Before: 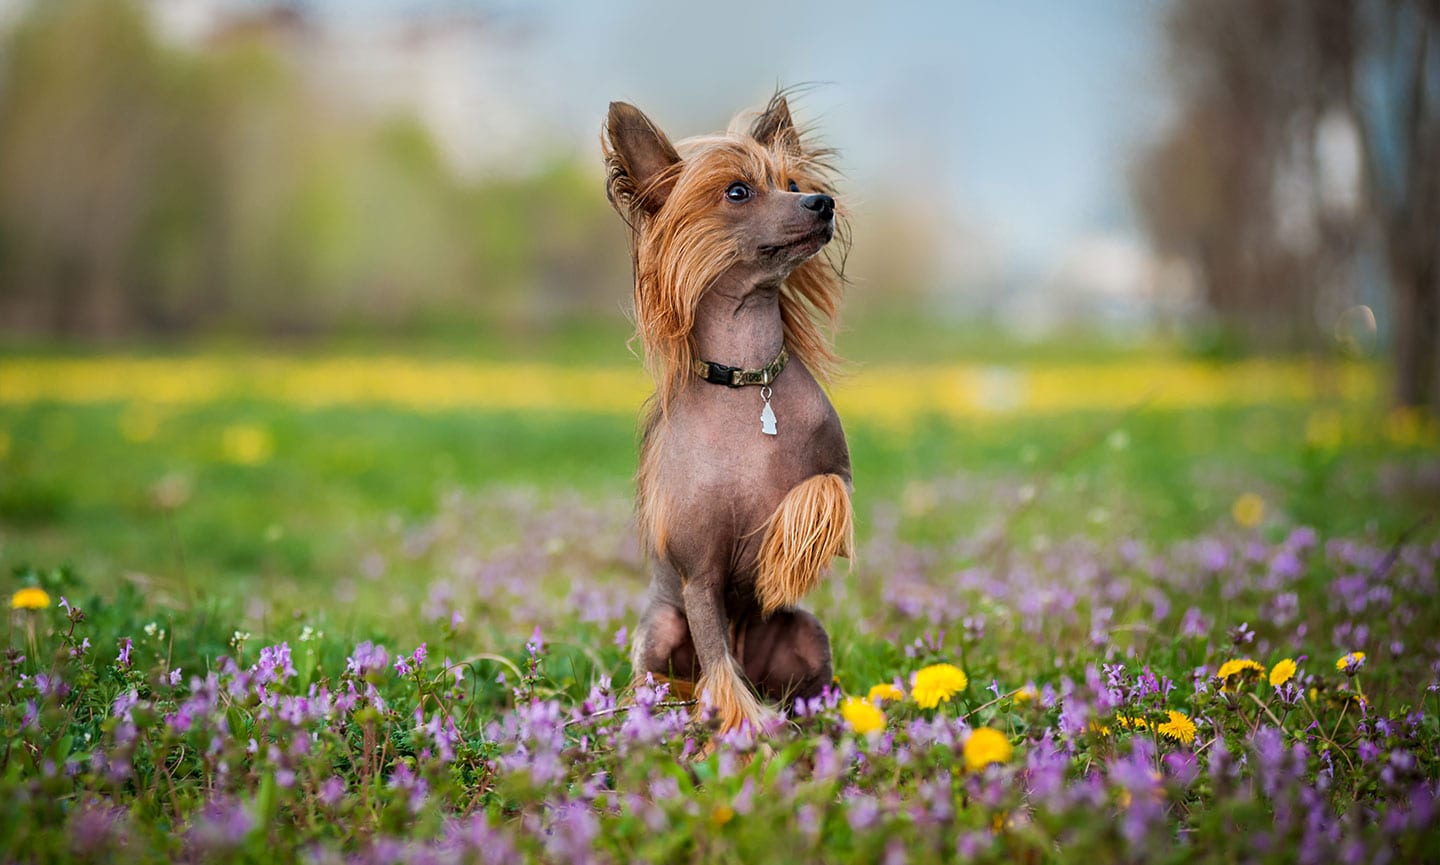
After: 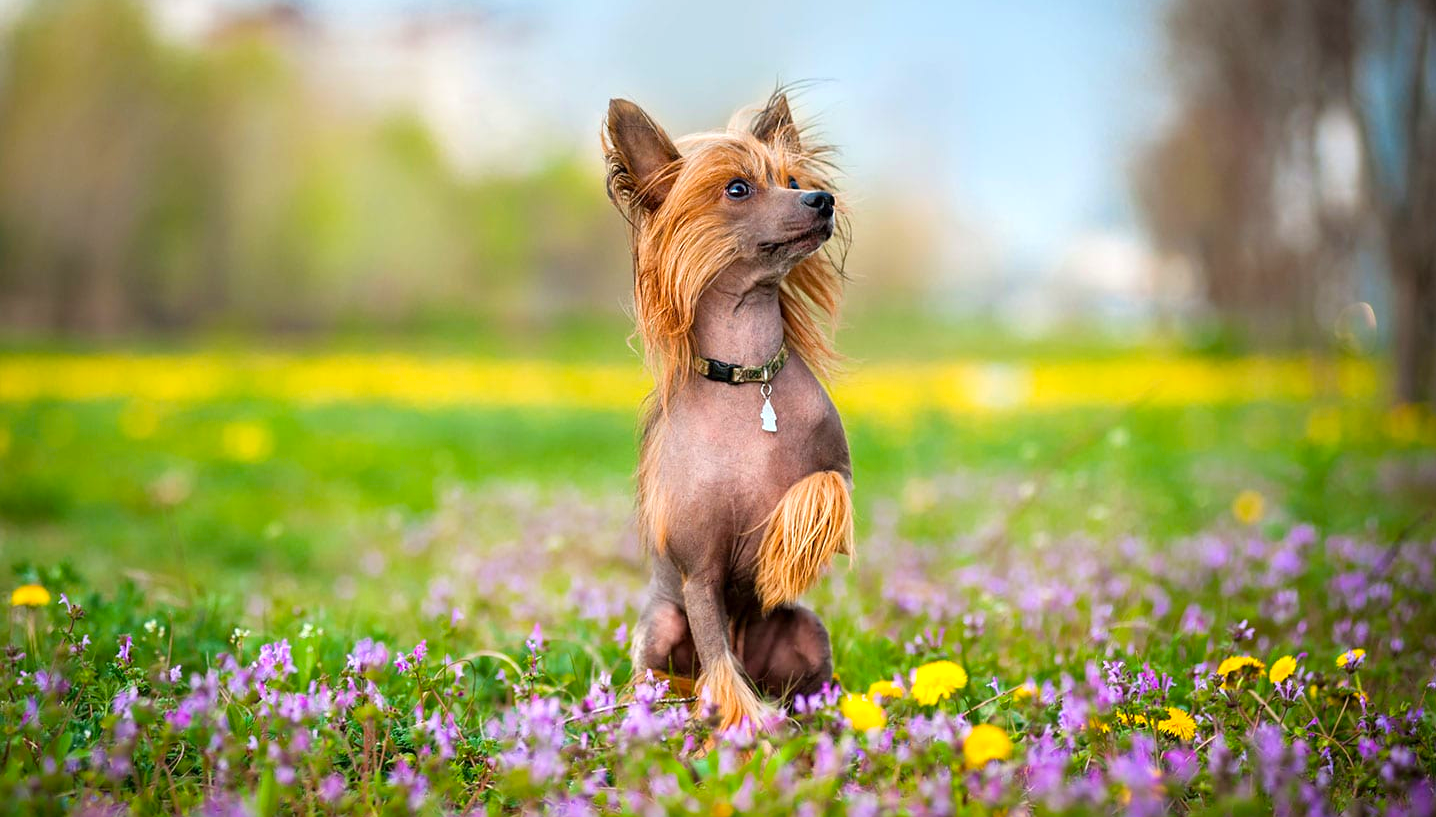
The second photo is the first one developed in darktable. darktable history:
exposure: exposure 0.298 EV, compensate exposure bias true, compensate highlight preservation false
crop: top 0.38%, right 0.261%, bottom 5.085%
tone equalizer: -8 EV -0.443 EV, -7 EV -0.381 EV, -6 EV -0.333 EV, -5 EV -0.243 EV, -3 EV 0.189 EV, -2 EV 0.327 EV, -1 EV 0.373 EV, +0 EV 0.41 EV
color balance rgb: linear chroma grading › global chroma 15.359%, perceptual saturation grading › global saturation 0.622%, contrast -9.524%
